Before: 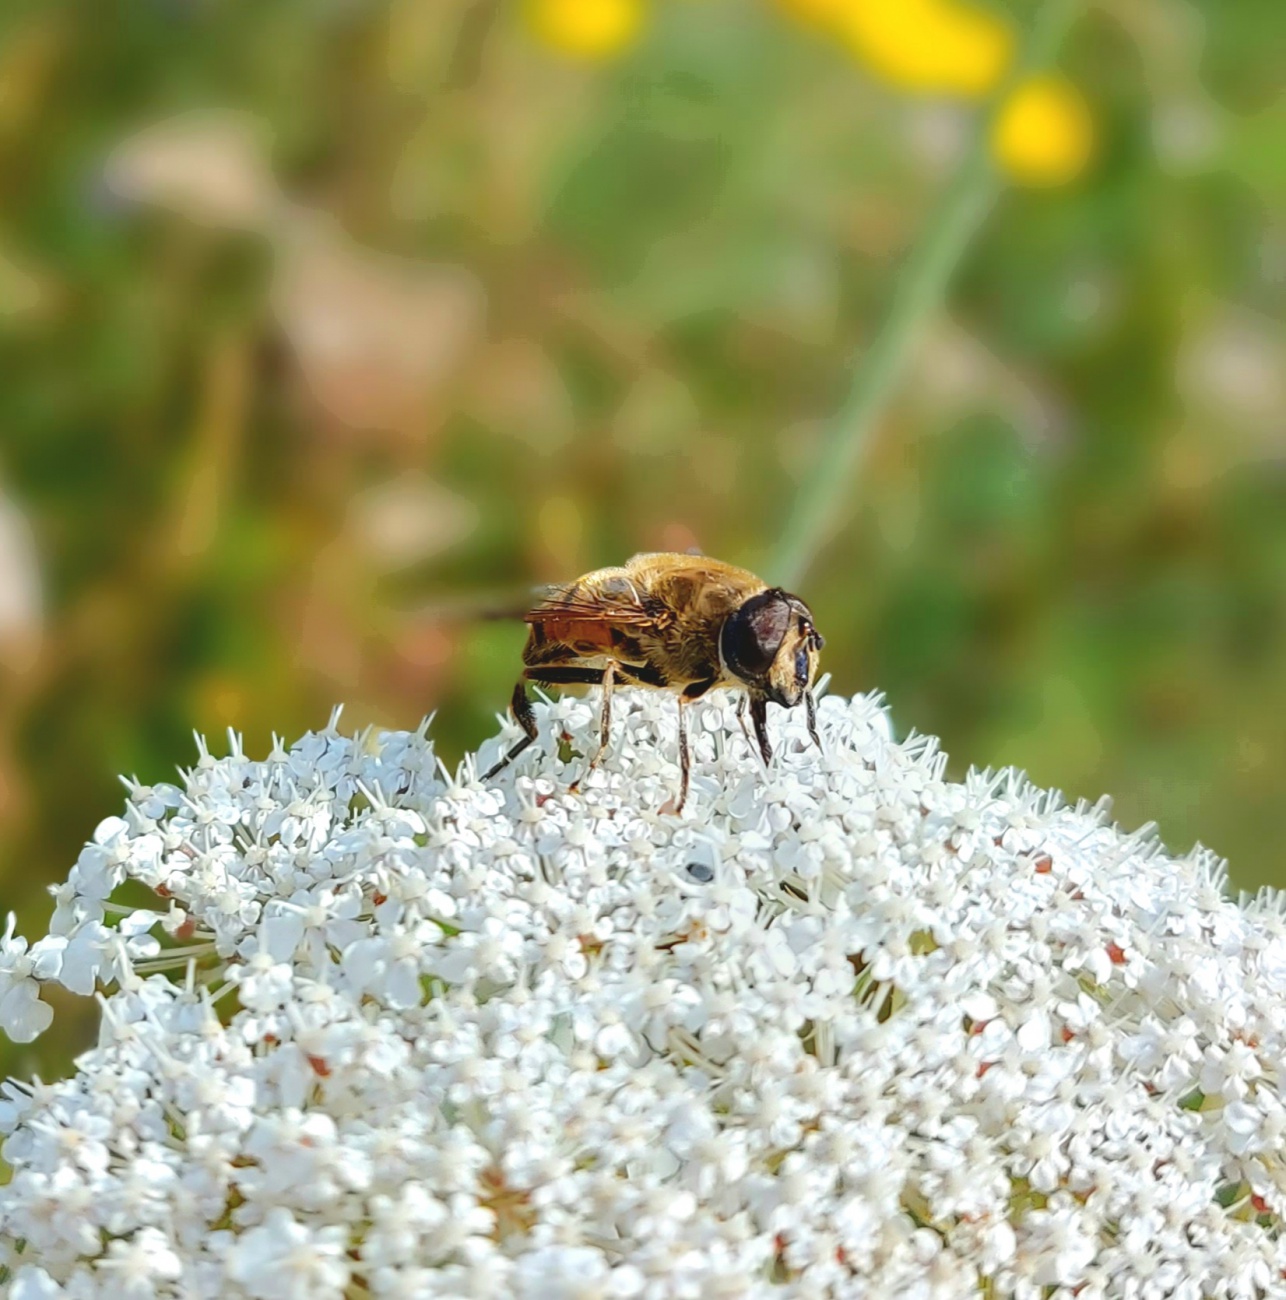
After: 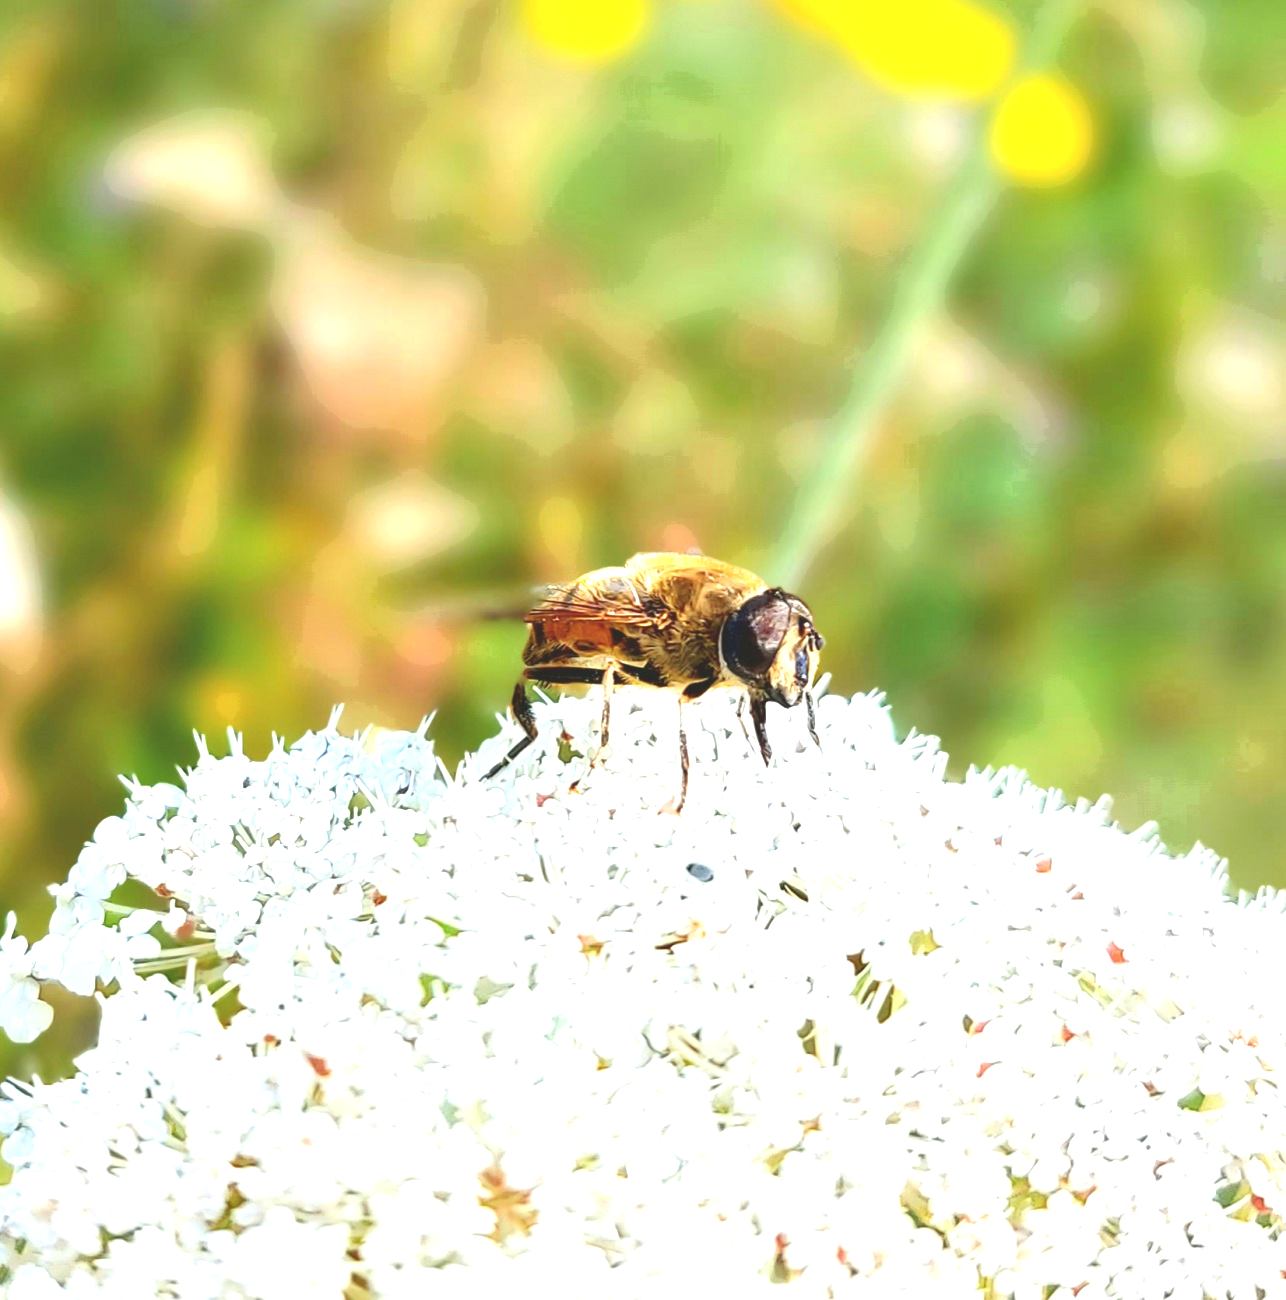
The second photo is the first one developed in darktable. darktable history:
exposure: exposure 1.235 EV, compensate highlight preservation false
